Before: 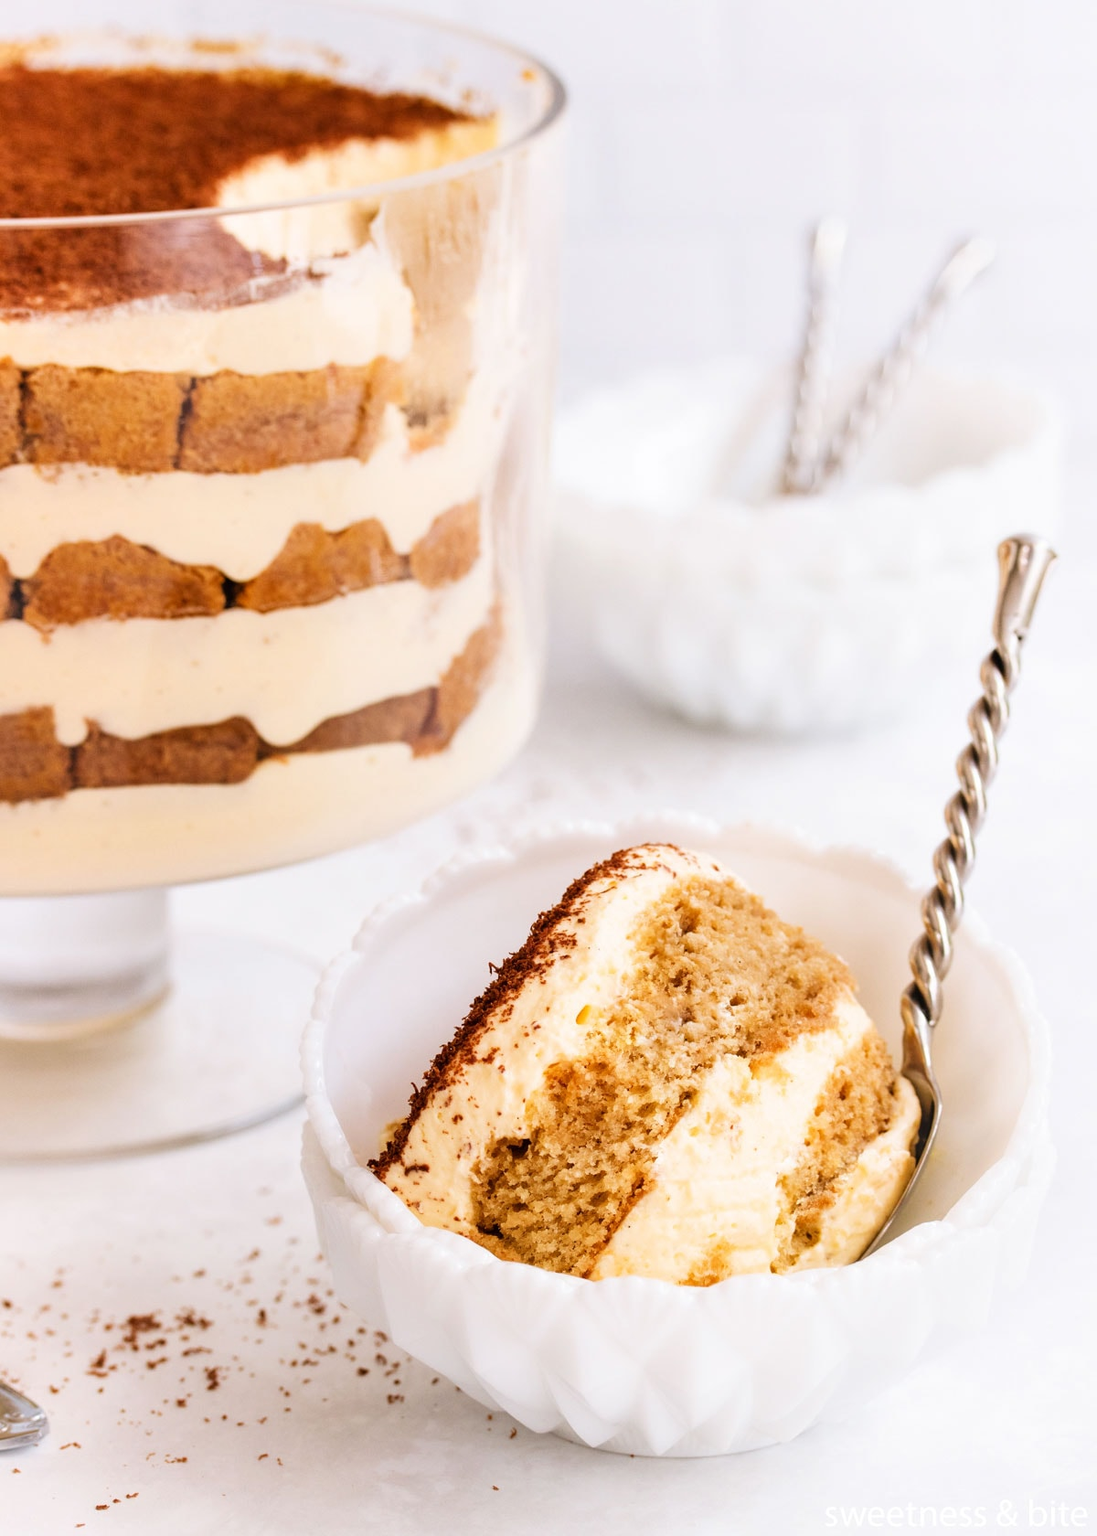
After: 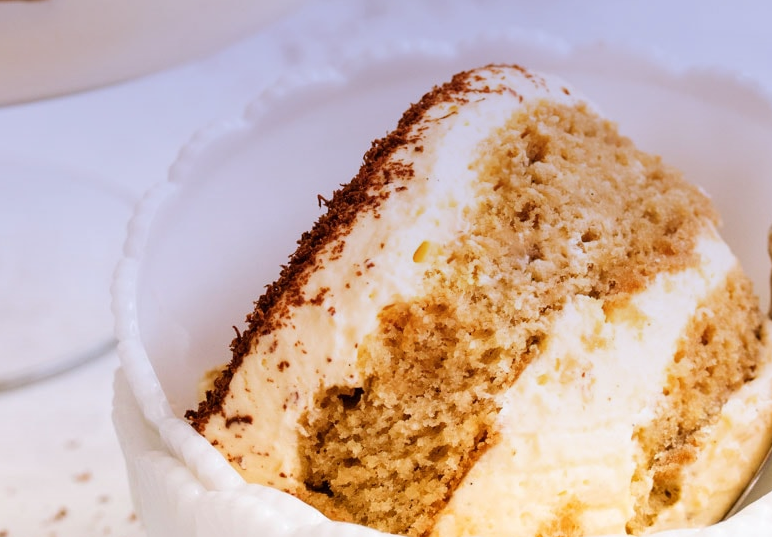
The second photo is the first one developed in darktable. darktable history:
crop: left 18.091%, top 51.13%, right 17.525%, bottom 16.85%
graduated density: hue 238.83°, saturation 50%
